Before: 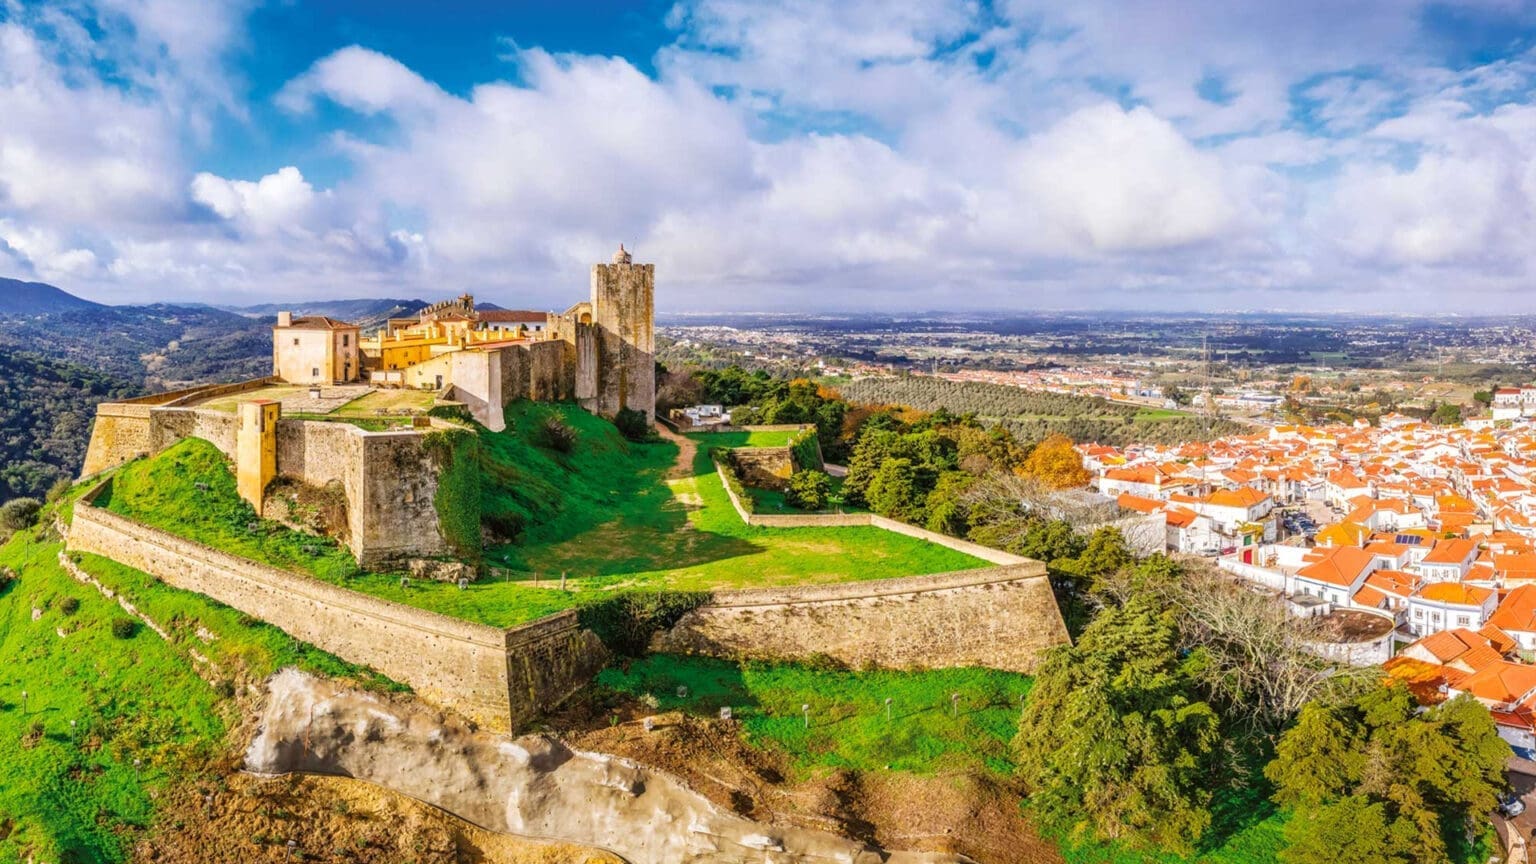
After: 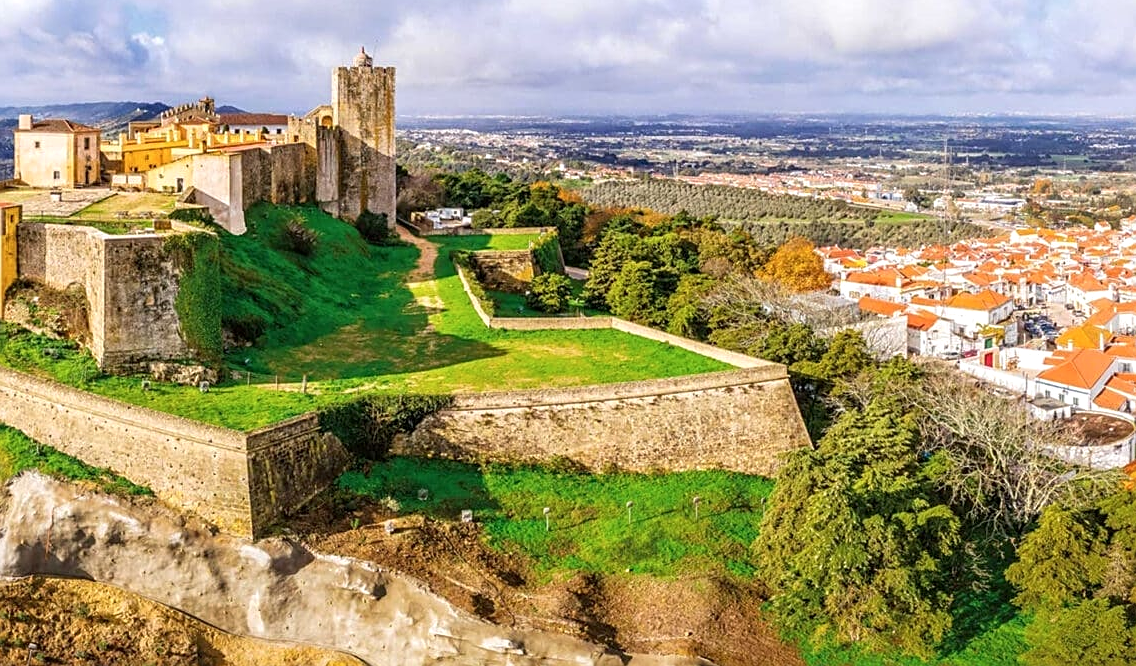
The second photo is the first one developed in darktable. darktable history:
sharpen: on, module defaults
contrast brightness saturation: saturation -0.05
exposure: black level correction 0.001, exposure 0.14 EV, compensate highlight preservation false
crop: left 16.871%, top 22.857%, right 9.116%
